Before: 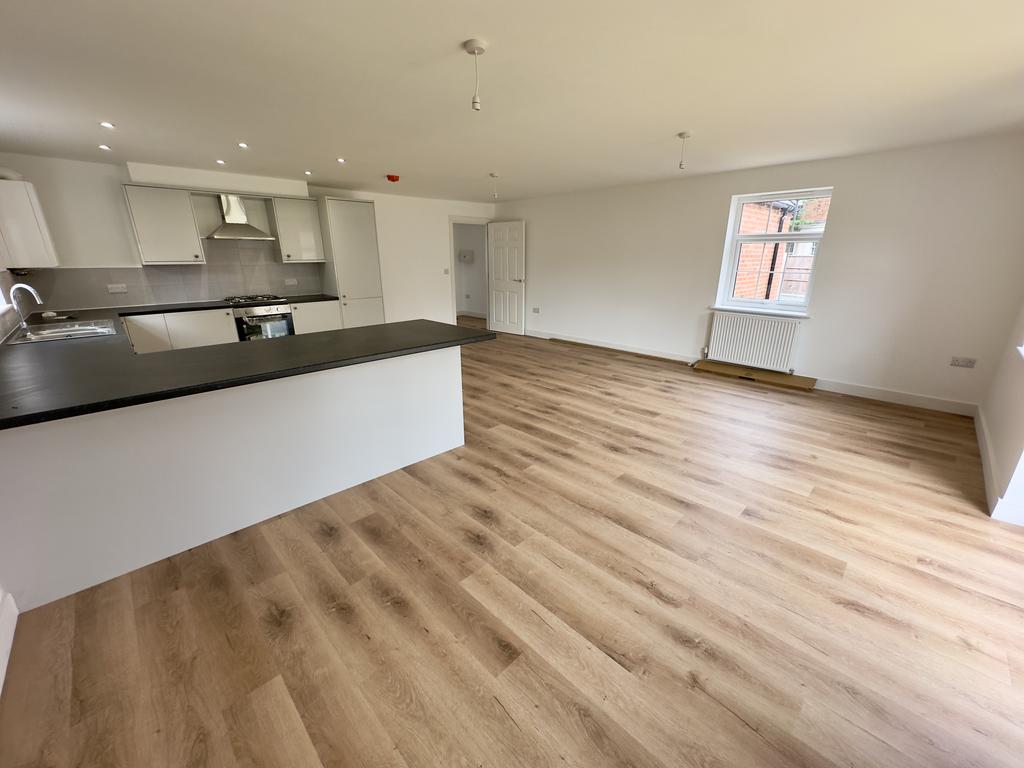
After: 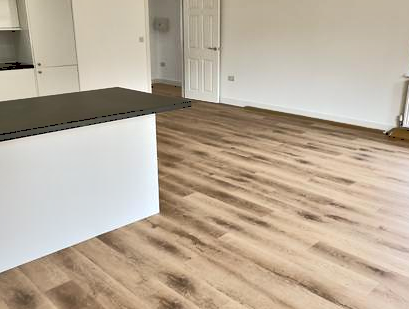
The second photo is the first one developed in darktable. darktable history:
tone curve: curves: ch0 [(0, 0) (0.003, 0.301) (0.011, 0.302) (0.025, 0.307) (0.044, 0.313) (0.069, 0.316) (0.1, 0.322) (0.136, 0.325) (0.177, 0.341) (0.224, 0.358) (0.277, 0.386) (0.335, 0.429) (0.399, 0.486) (0.468, 0.556) (0.543, 0.644) (0.623, 0.728) (0.709, 0.796) (0.801, 0.854) (0.898, 0.908) (1, 1)], color space Lab, independent channels
crop: left 29.847%, top 30.247%, right 30.18%, bottom 29.501%
contrast equalizer: octaves 7, y [[0.6 ×6], [0.55 ×6], [0 ×6], [0 ×6], [0 ×6]]
shadows and highlights: shadows 31.71, highlights -32.72, soften with gaussian
